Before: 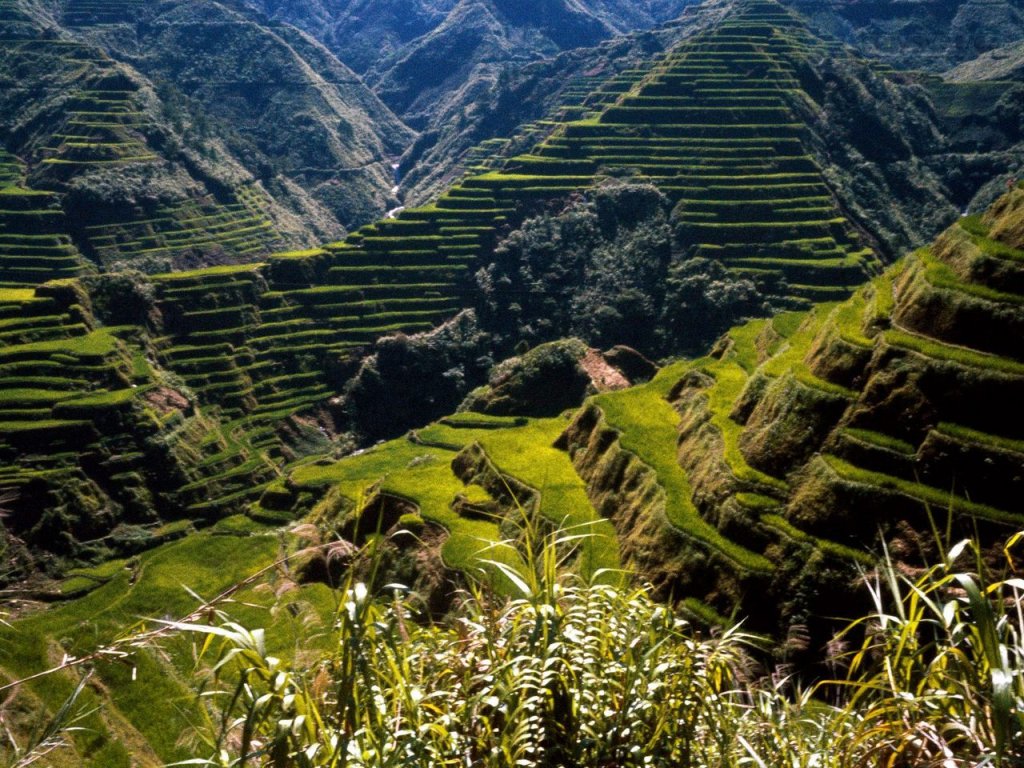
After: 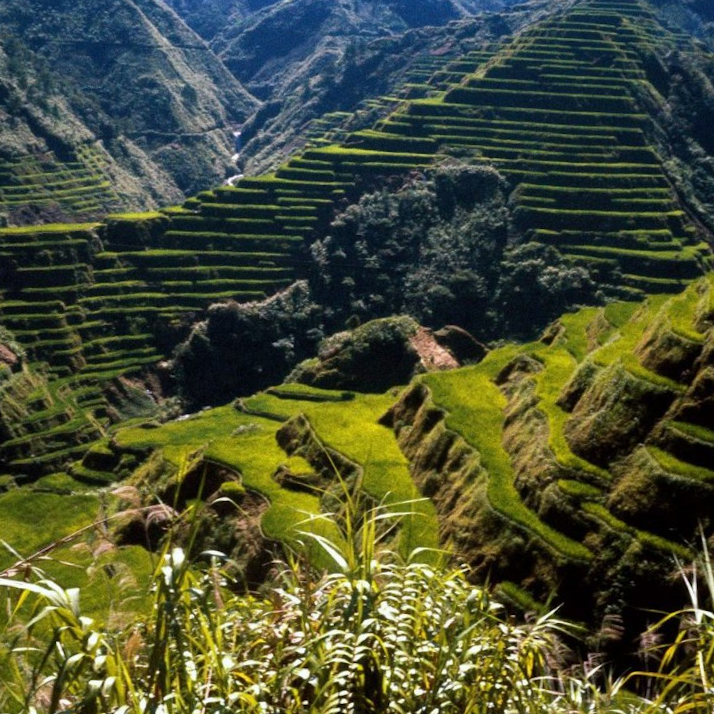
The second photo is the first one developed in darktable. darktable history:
white balance: red 0.978, blue 0.999
crop and rotate: angle -3.27°, left 14.277%, top 0.028%, right 10.766%, bottom 0.028%
